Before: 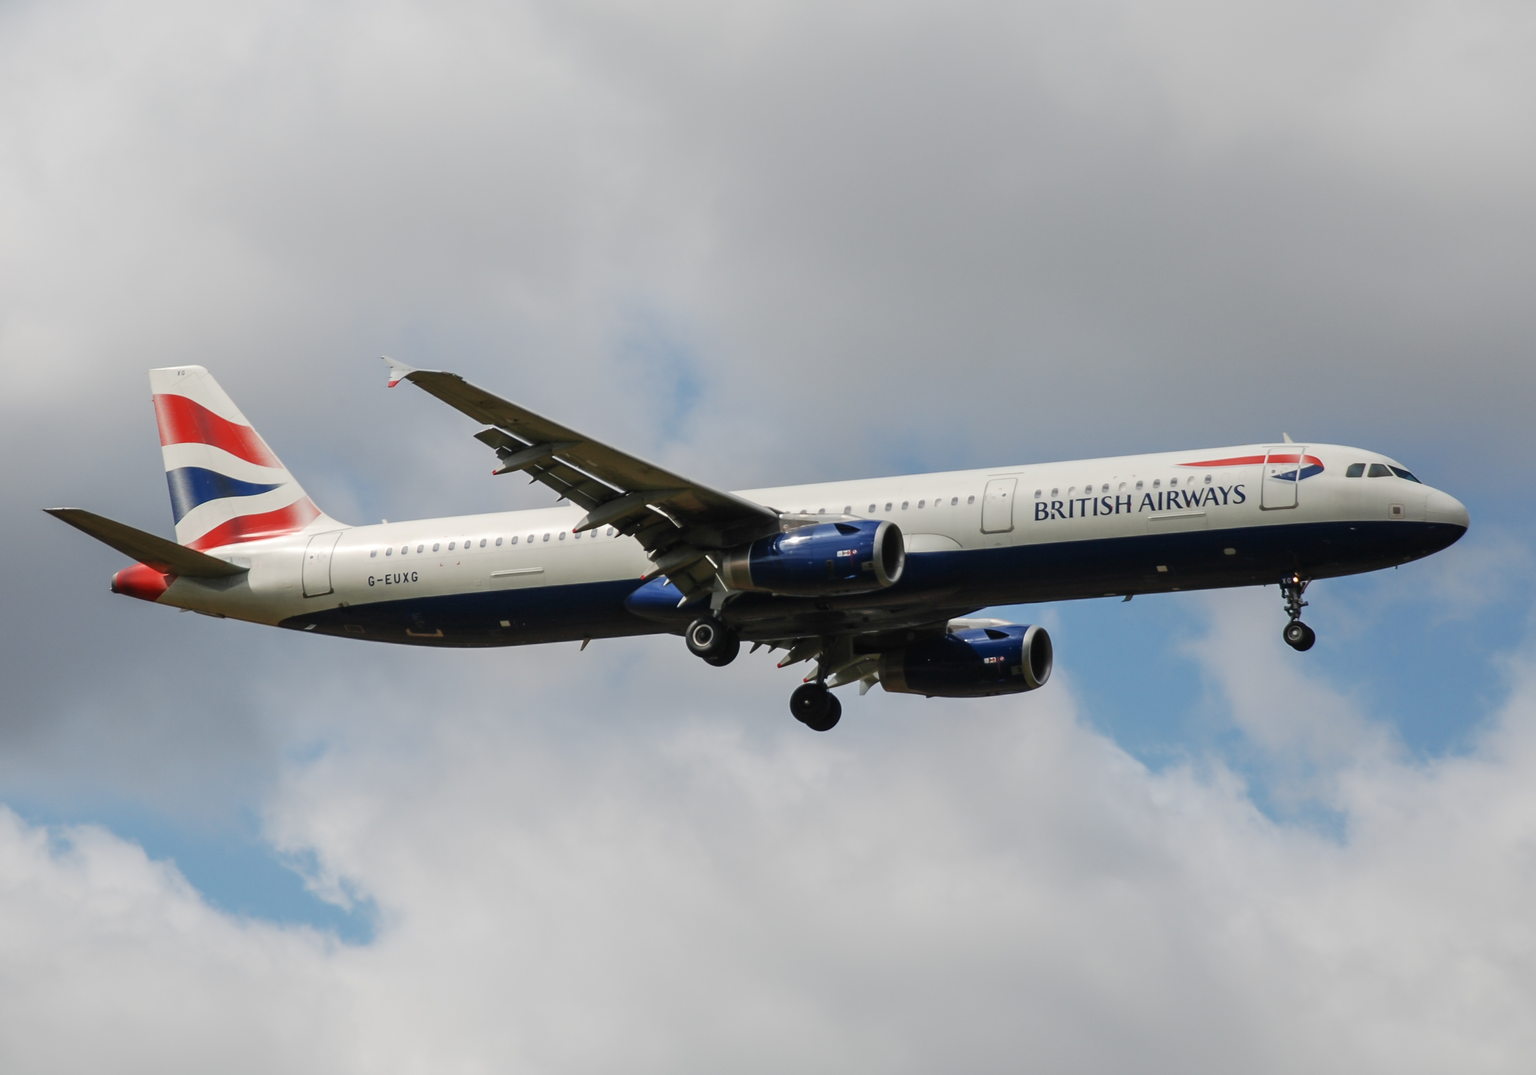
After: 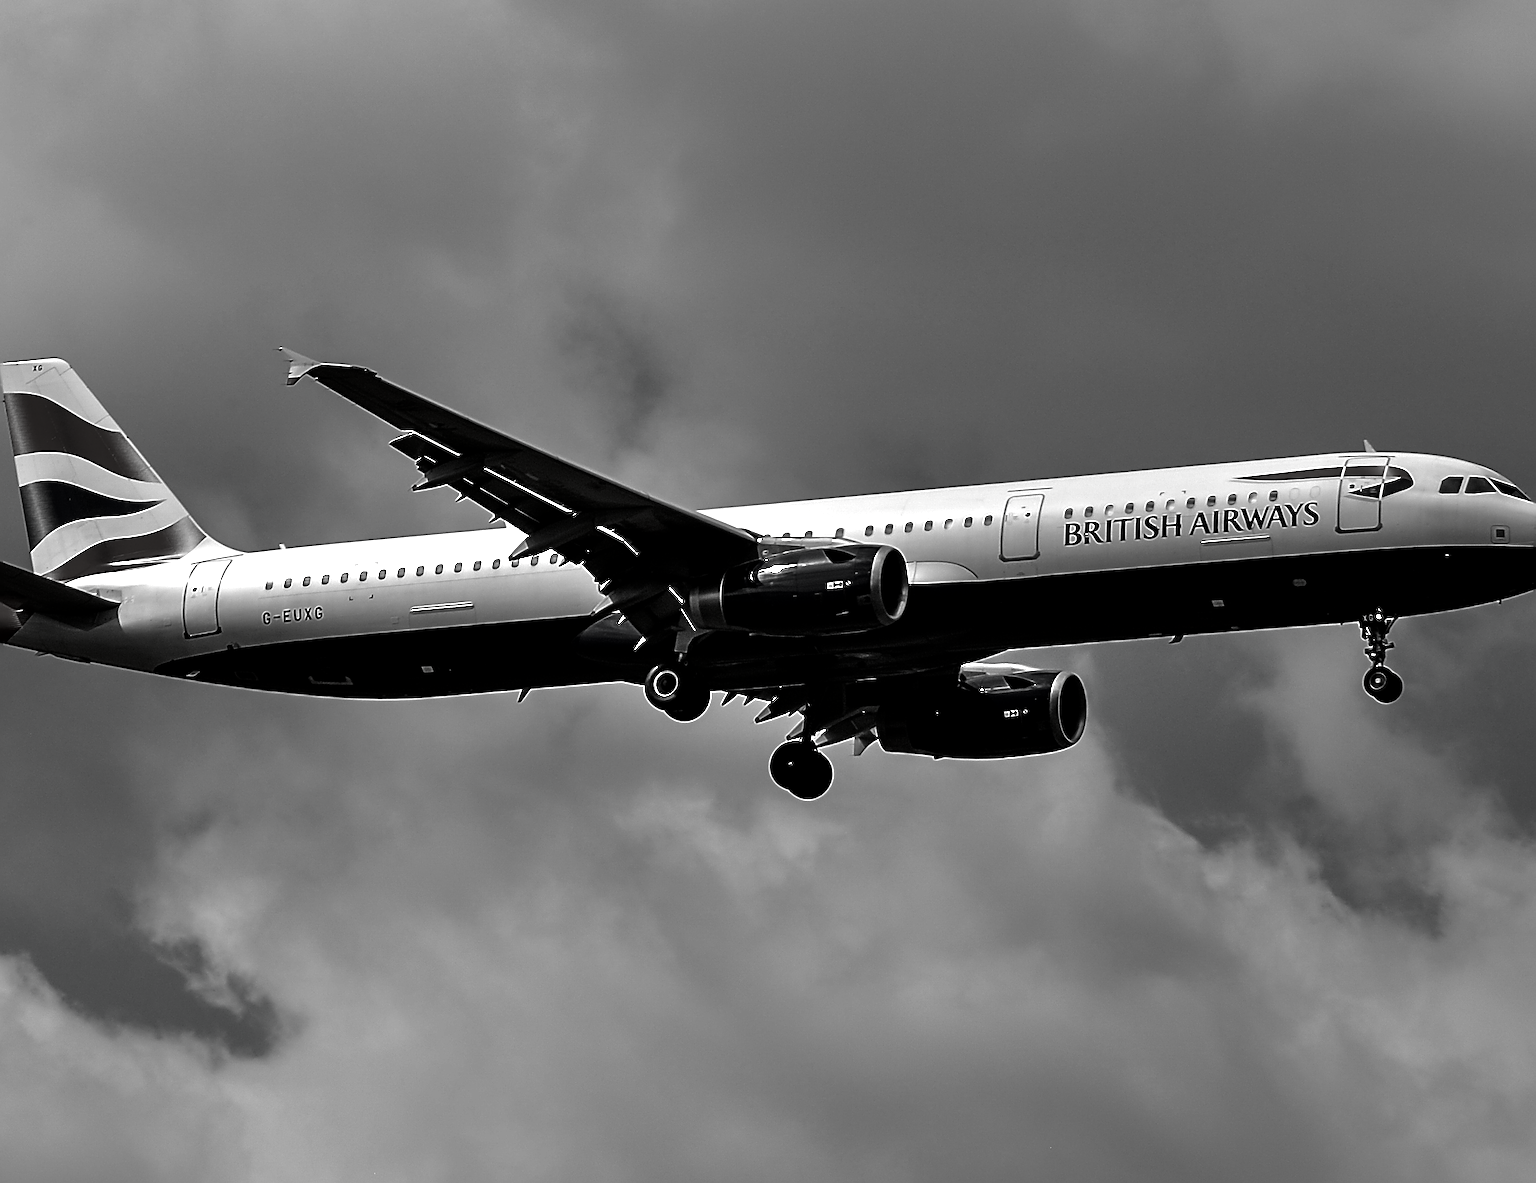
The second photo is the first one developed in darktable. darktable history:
exposure: black level correction 0, exposure 1 EV, compensate highlight preservation false
crop: left 9.769%, top 6.291%, right 7.113%, bottom 2.202%
contrast brightness saturation: contrast -0.029, brightness -0.595, saturation -0.984
color balance rgb: shadows lift › luminance -19.634%, perceptual saturation grading › global saturation 0.881%, global vibrance 16.698%, saturation formula JzAzBz (2021)
tone equalizer: -8 EV -0.042 EV, -7 EV 0.029 EV, -6 EV -0.007 EV, -5 EV 0.008 EV, -4 EV -0.036 EV, -3 EV -0.228 EV, -2 EV -0.636 EV, -1 EV -0.986 EV, +0 EV -0.96 EV, edges refinement/feathering 500, mask exposure compensation -1.57 EV, preserve details no
contrast equalizer: octaves 7, y [[0.6 ×6], [0.55 ×6], [0 ×6], [0 ×6], [0 ×6]]
sharpen: amount 1.873
